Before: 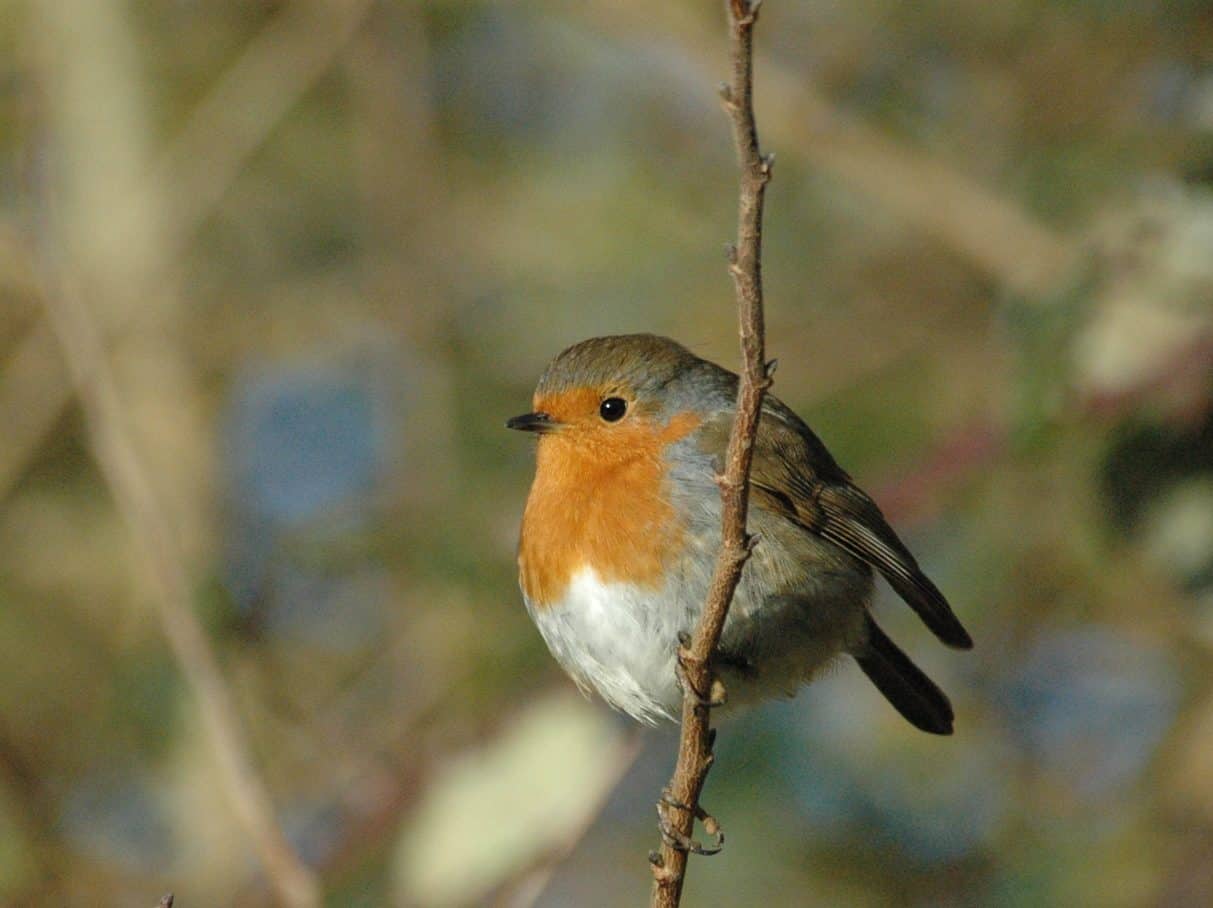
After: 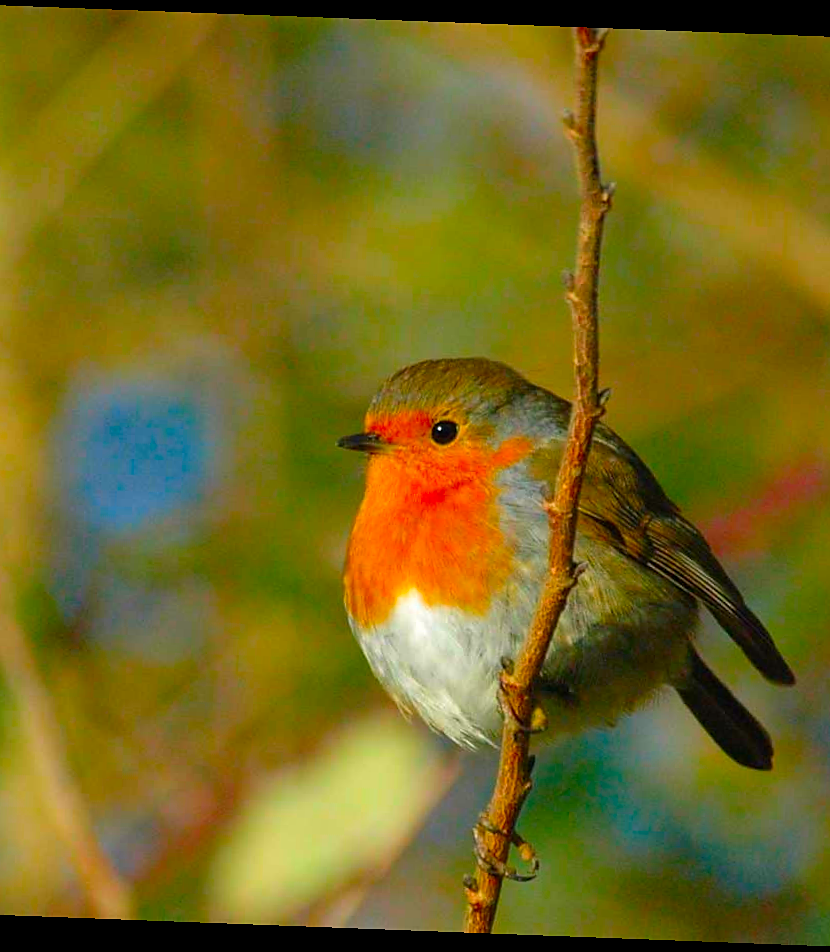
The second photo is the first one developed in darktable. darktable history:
rotate and perspective: rotation 2.17°, automatic cropping off
crop and rotate: left 15.055%, right 18.278%
sharpen: radius 1.559, amount 0.373, threshold 1.271
color correction: highlights a* 1.59, highlights b* -1.7, saturation 2.48
